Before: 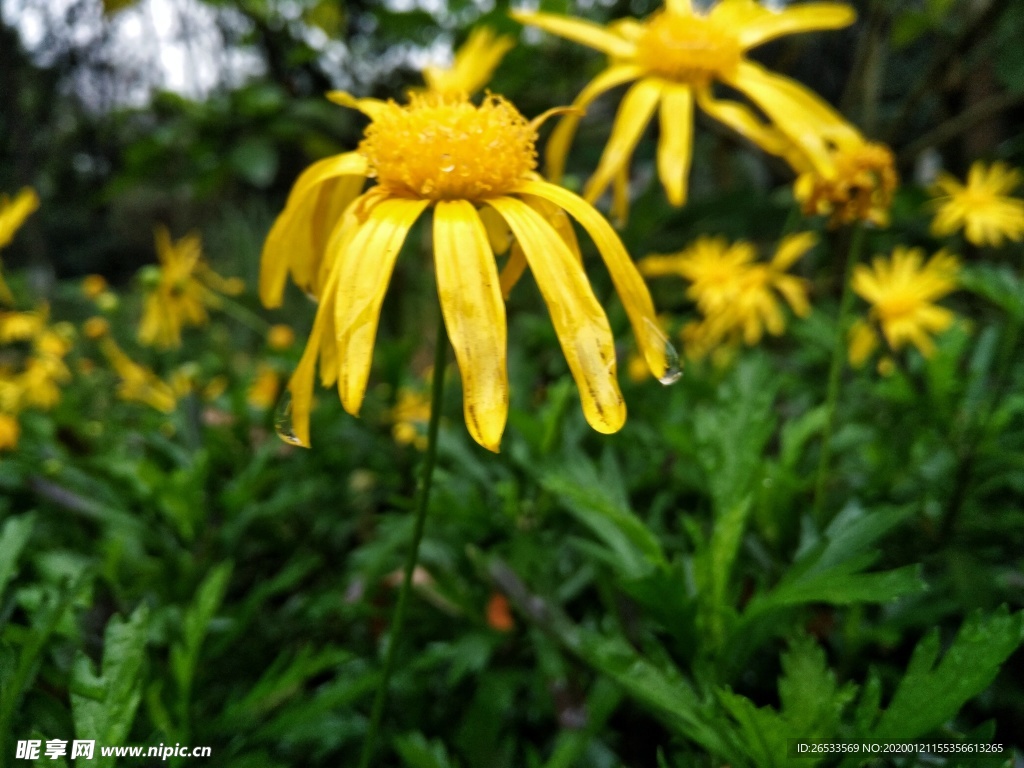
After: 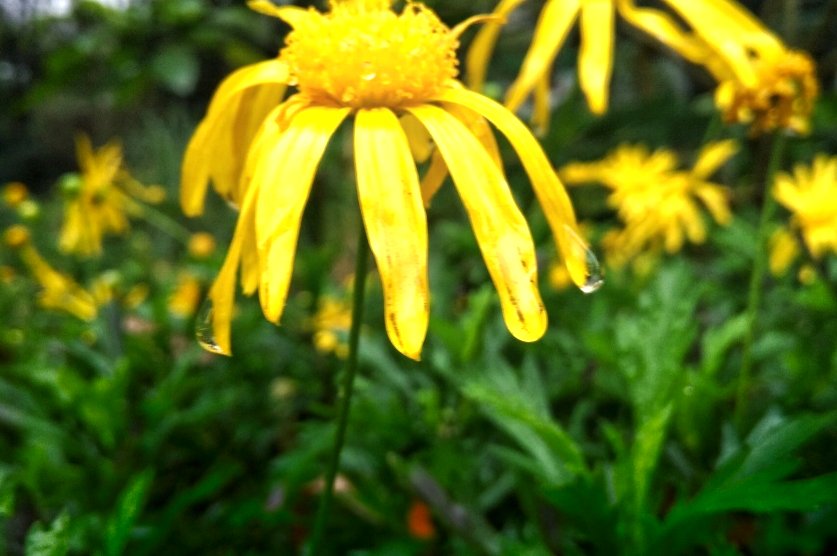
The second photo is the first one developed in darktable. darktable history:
crop: left 7.774%, top 12.062%, right 10.42%, bottom 15.417%
shadows and highlights: shadows -69.51, highlights 35.51, soften with gaussian
exposure: black level correction 0, exposure 0.698 EV, compensate highlight preservation false
